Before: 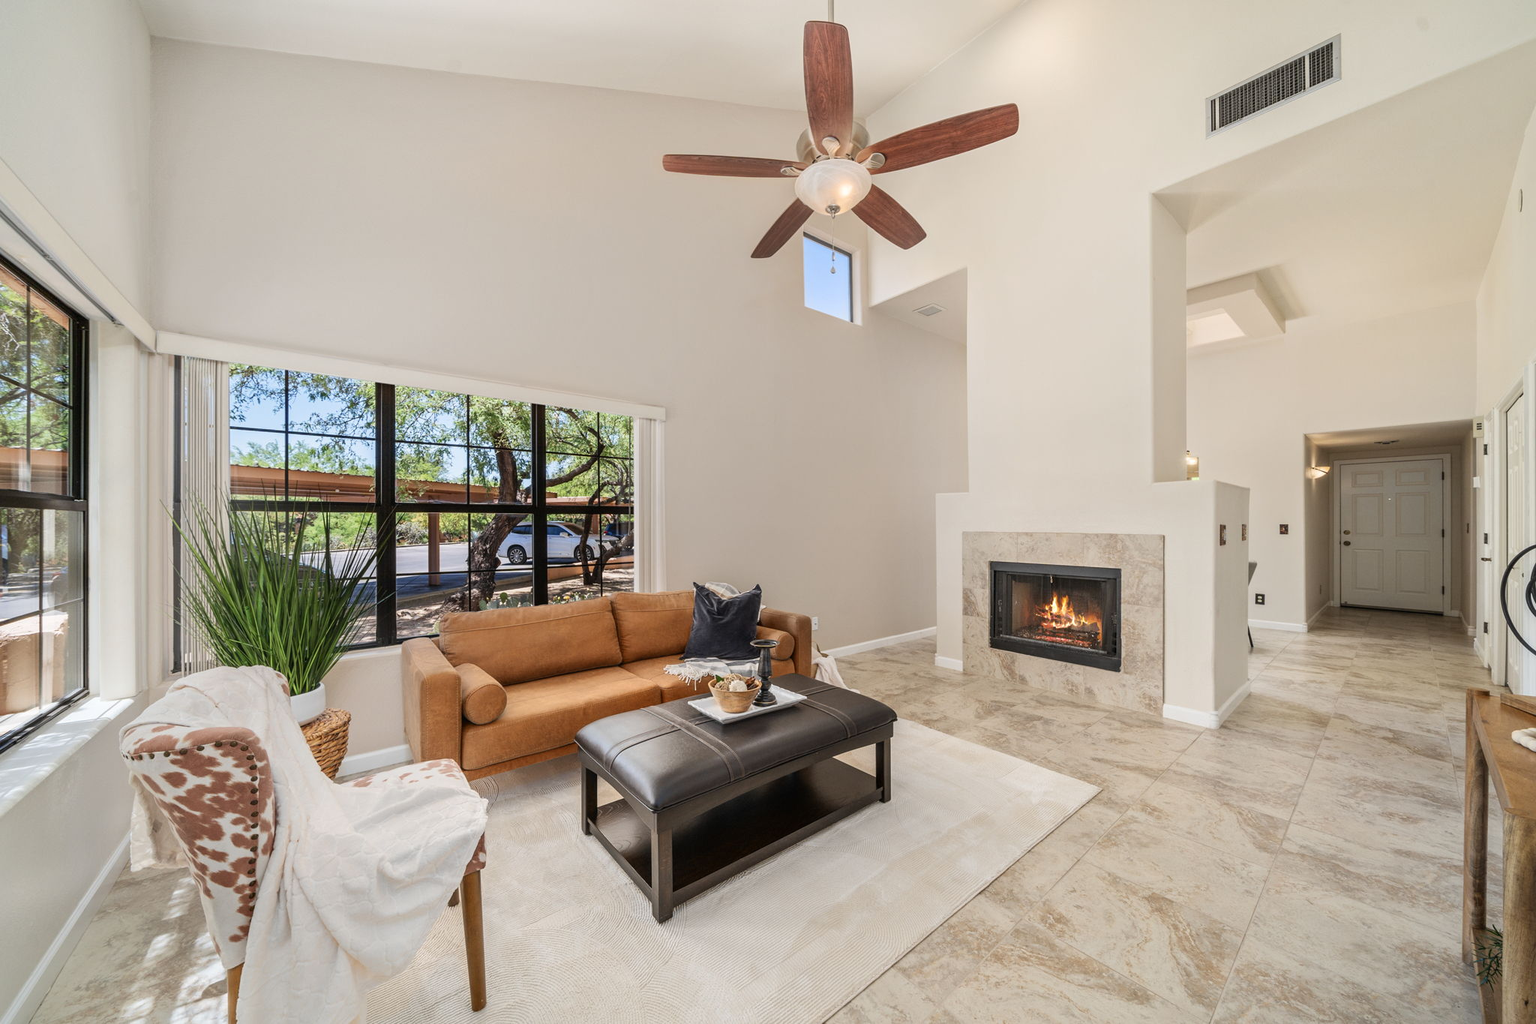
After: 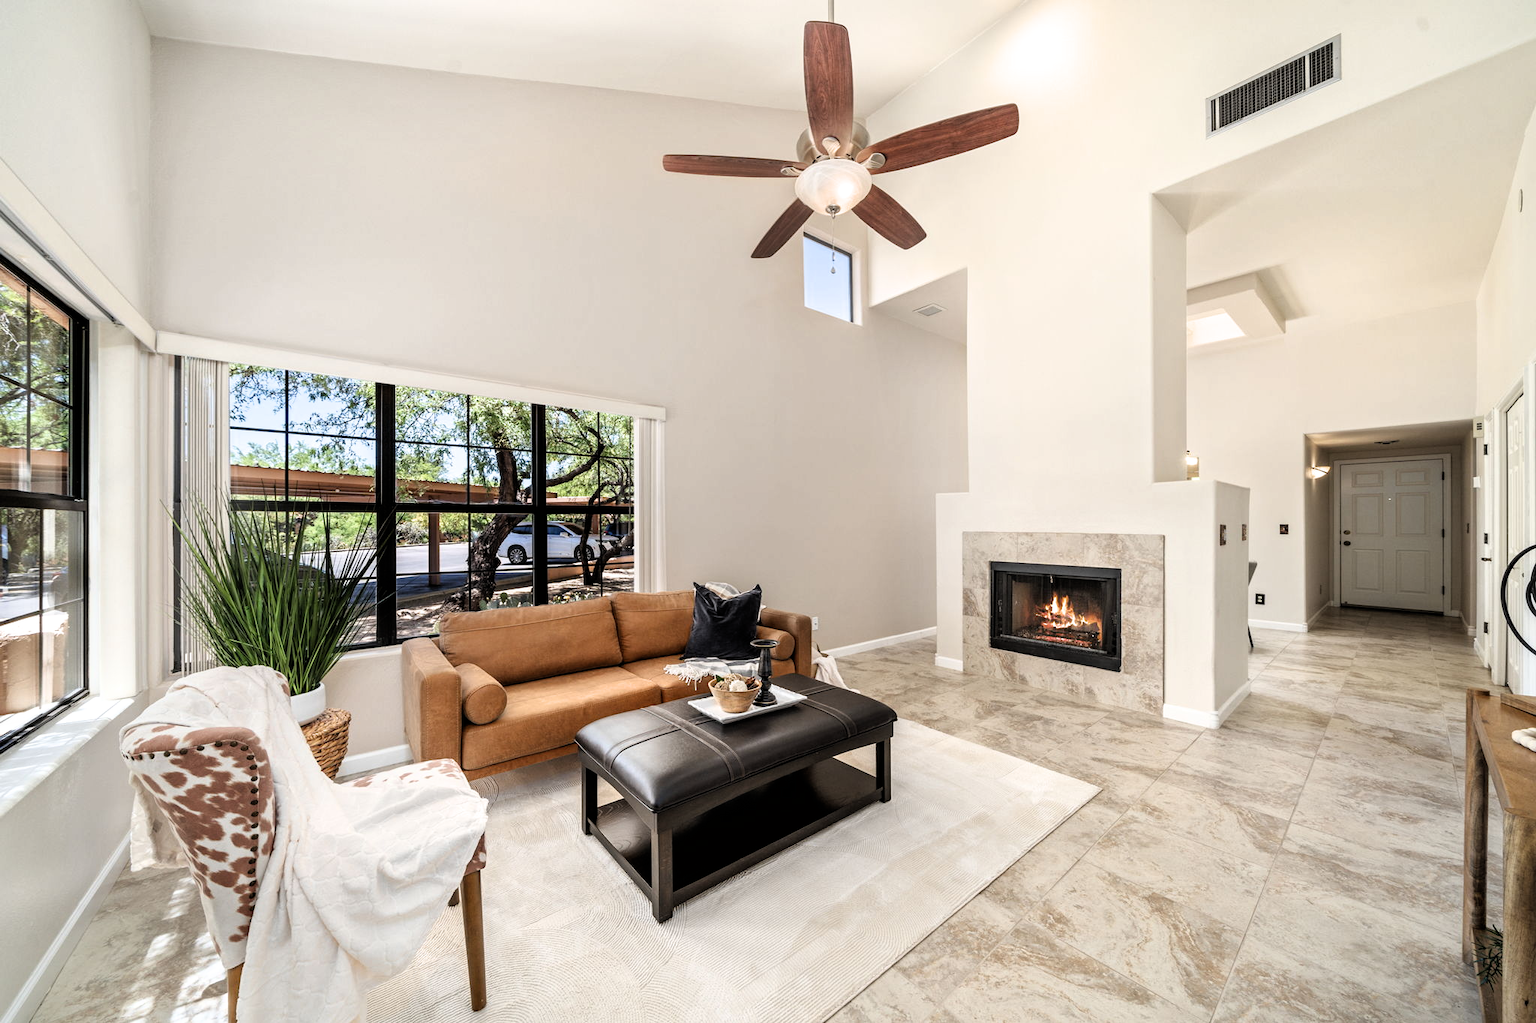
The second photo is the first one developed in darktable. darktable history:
filmic rgb: black relative exposure -8.23 EV, white relative exposure 2.2 EV, target white luminance 99.908%, hardness 7.05, latitude 74.37%, contrast 1.324, highlights saturation mix -2.66%, shadows ↔ highlights balance 30.03%, color science v6 (2022)
